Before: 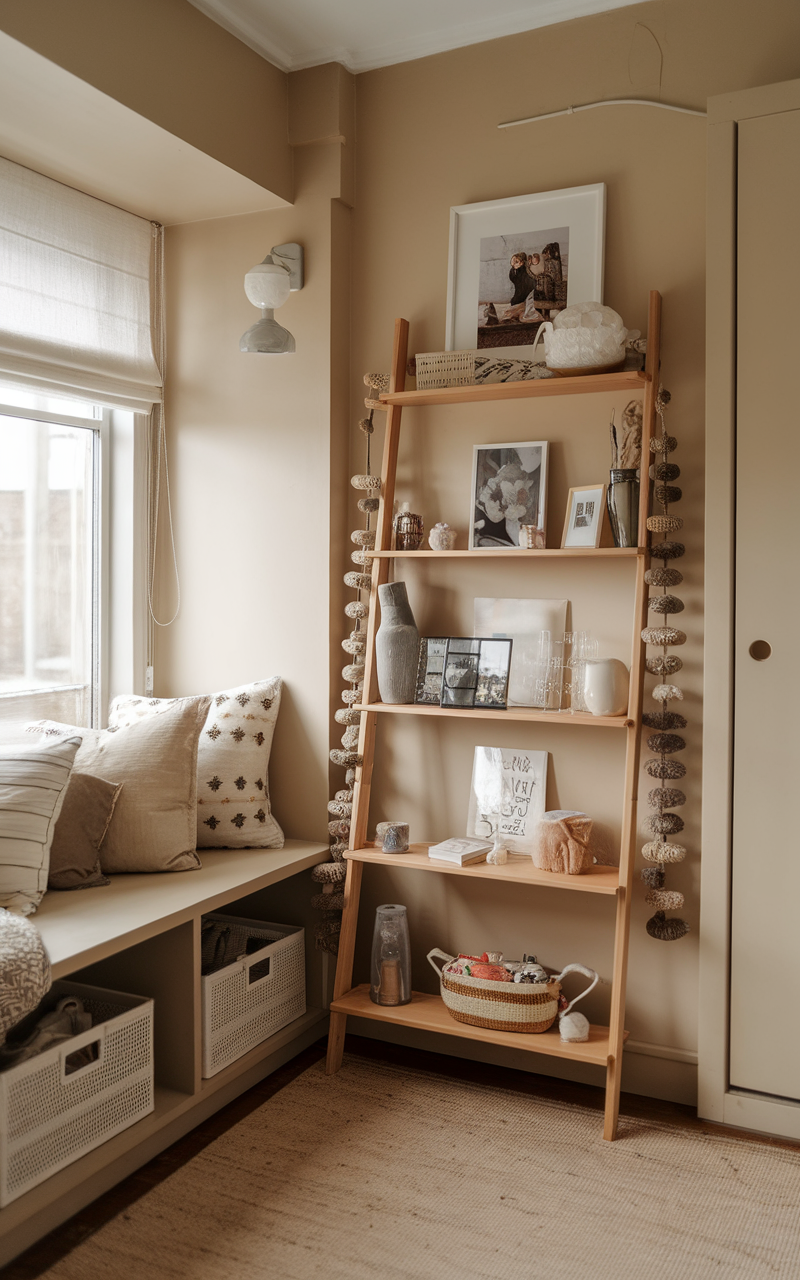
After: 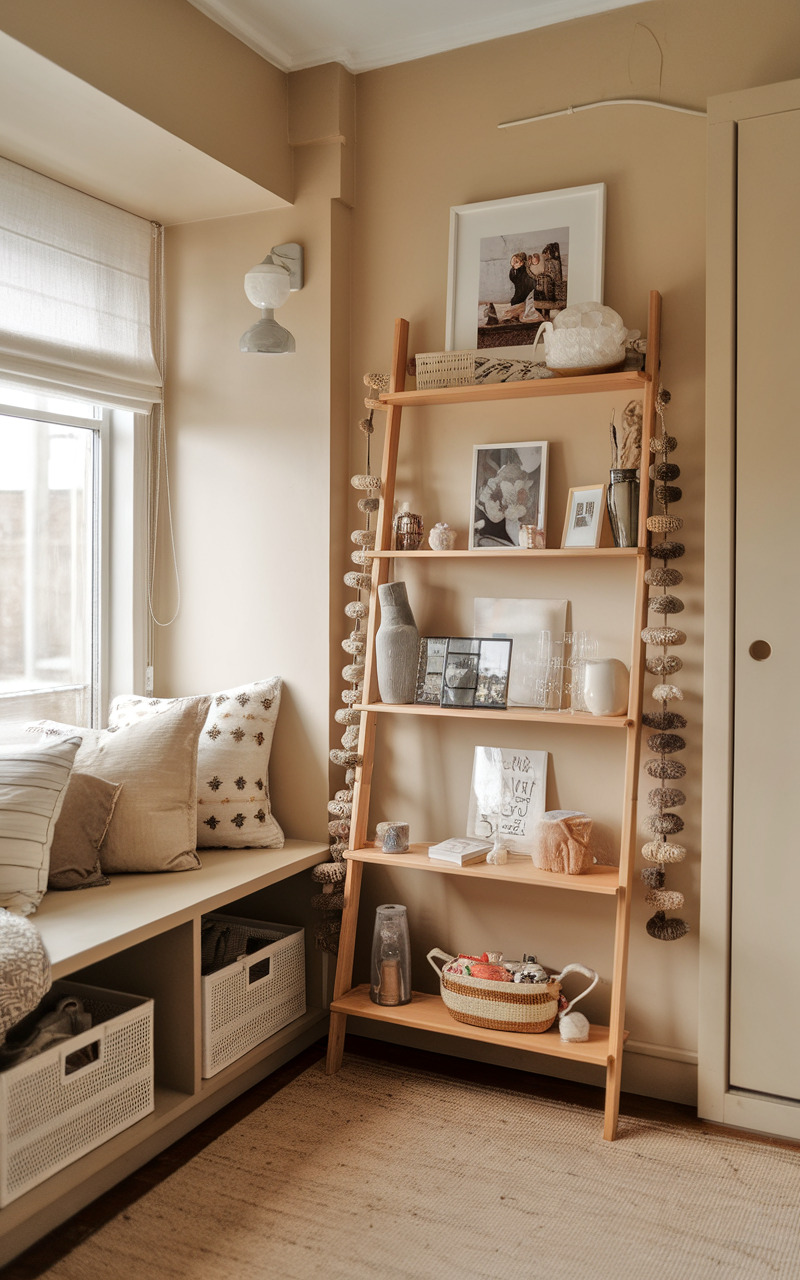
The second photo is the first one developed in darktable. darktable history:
tone equalizer: -8 EV 0.011 EV, -7 EV -0.015 EV, -6 EV 0.028 EV, -5 EV 0.023 EV, -4 EV 0.259 EV, -3 EV 0.673 EV, -2 EV 0.565 EV, -1 EV 0.185 EV, +0 EV 0.032 EV
